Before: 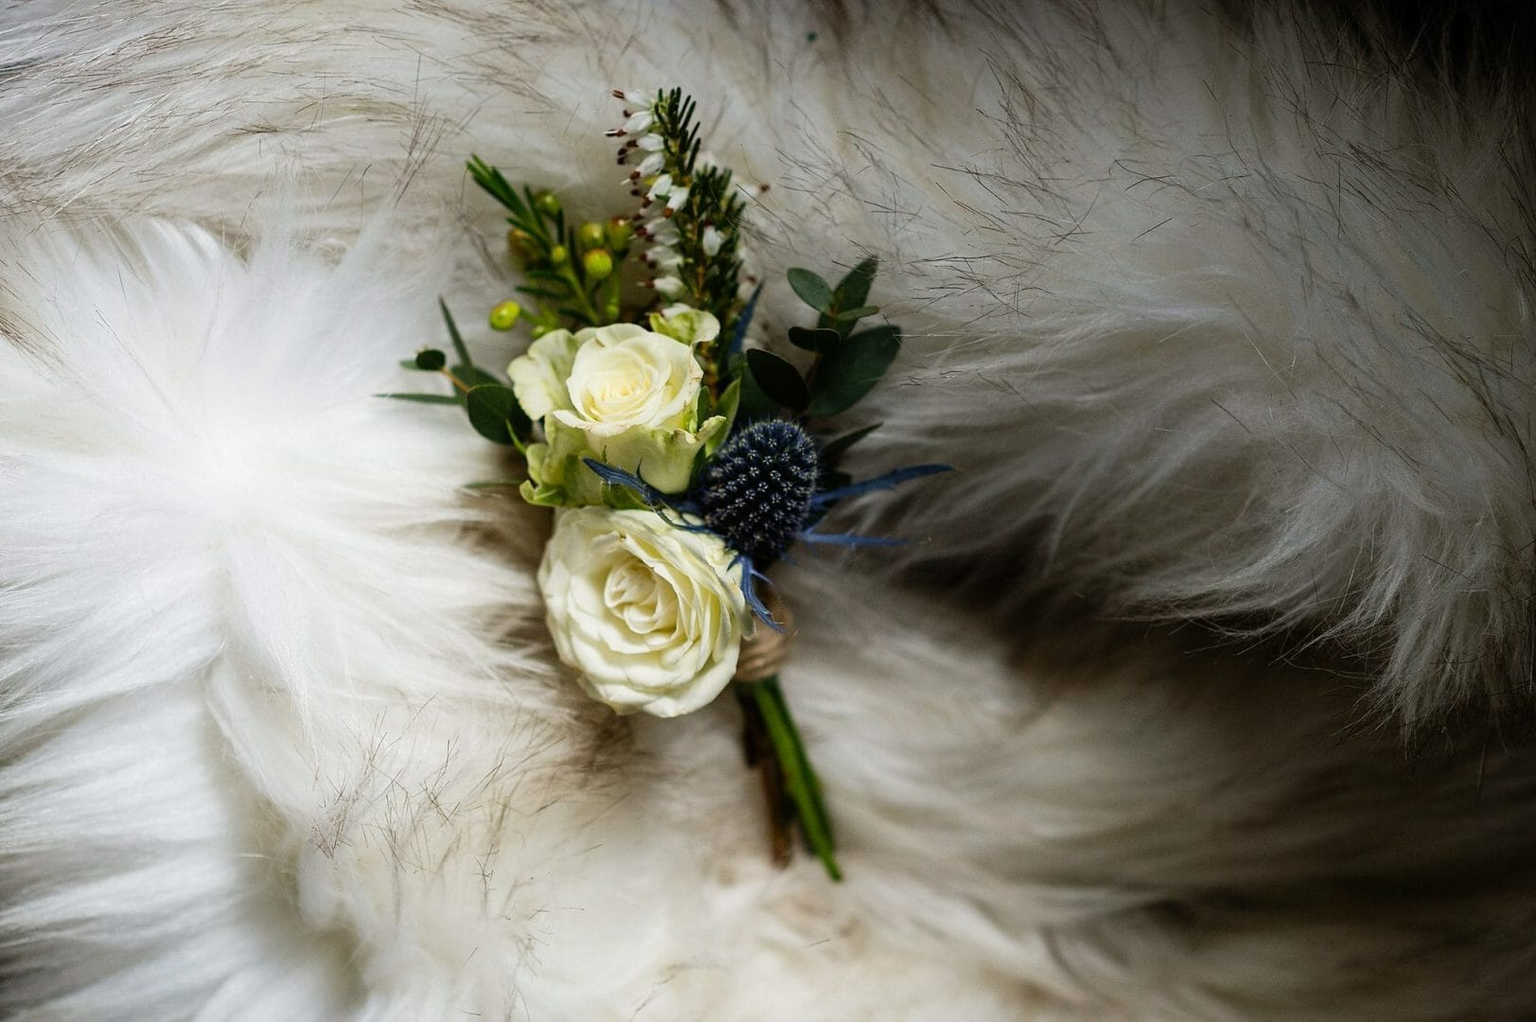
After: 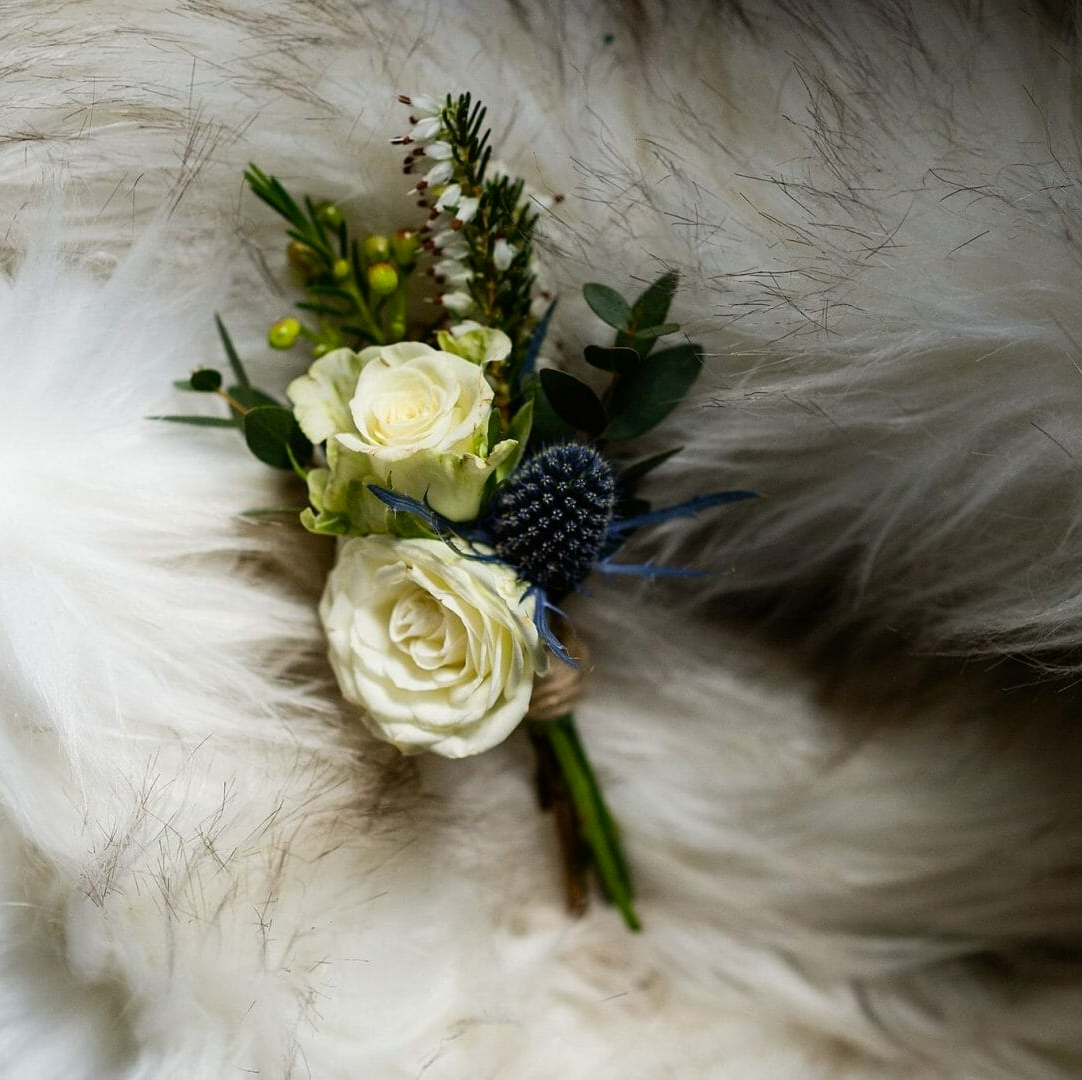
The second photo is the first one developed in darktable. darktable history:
crop: left 15.402%, right 17.891%
contrast brightness saturation: contrast 0.031, brightness -0.032
